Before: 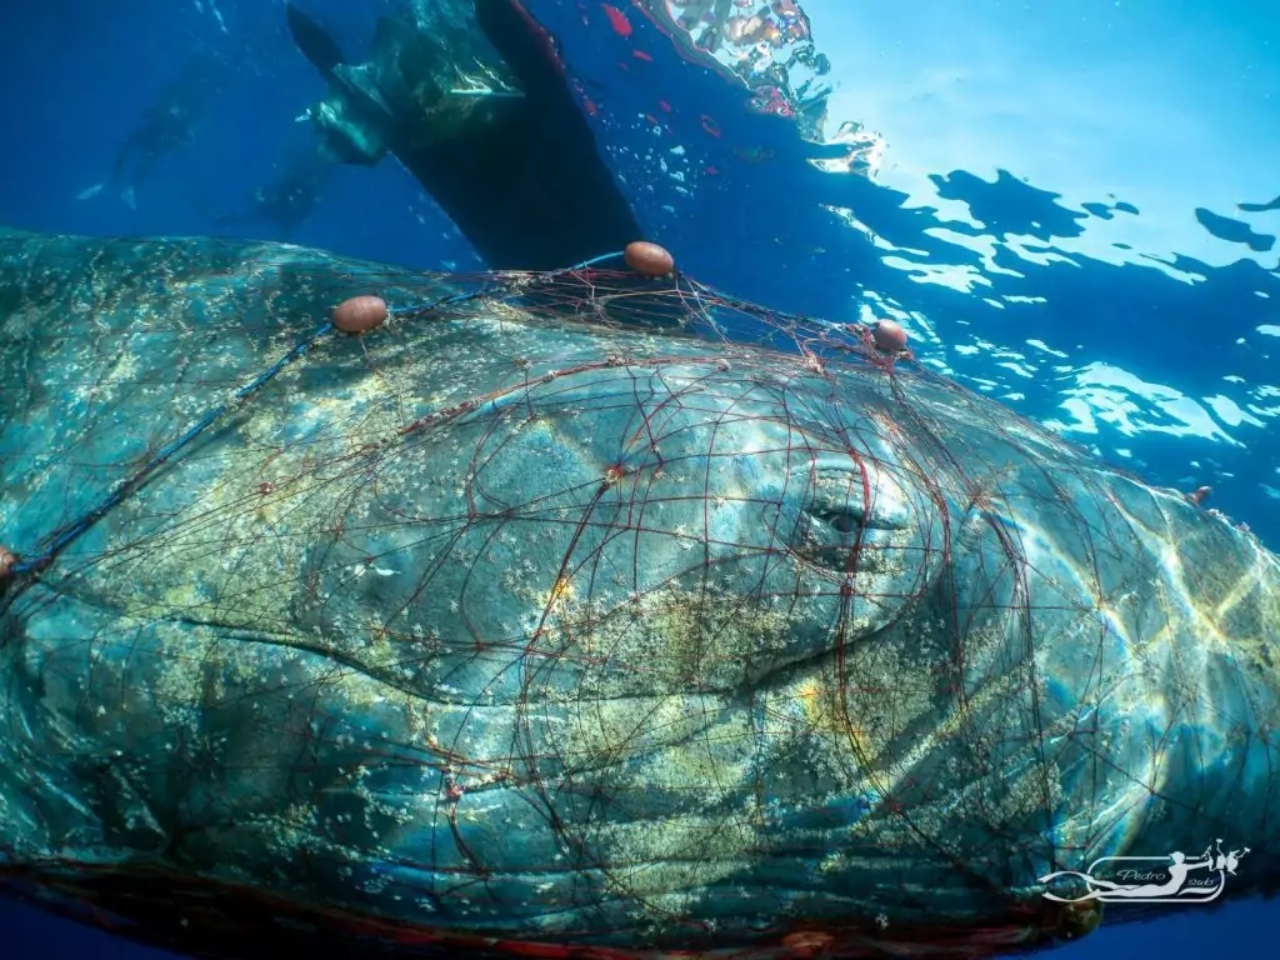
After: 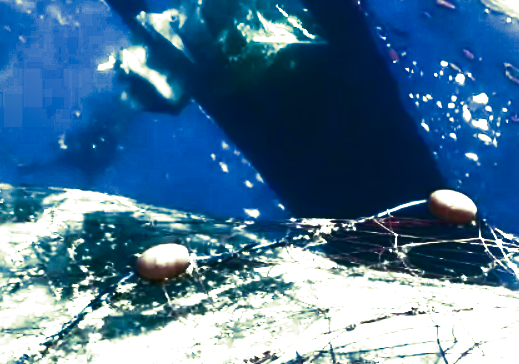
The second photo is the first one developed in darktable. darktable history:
contrast brightness saturation: contrast 0.93, brightness 0.2
shadows and highlights: radius 110.86, shadows 51.09, white point adjustment 9.16, highlights -4.17, highlights color adjustment 32.2%, soften with gaussian
split-toning: shadows › hue 290.82°, shadows › saturation 0.34, highlights › saturation 0.38, balance 0, compress 50%
exposure: black level correction 0.001, exposure 0.5 EV, compensate exposure bias true, compensate highlight preservation false
crop: left 15.452%, top 5.459%, right 43.956%, bottom 56.62%
white balance: red 0.954, blue 1.079
